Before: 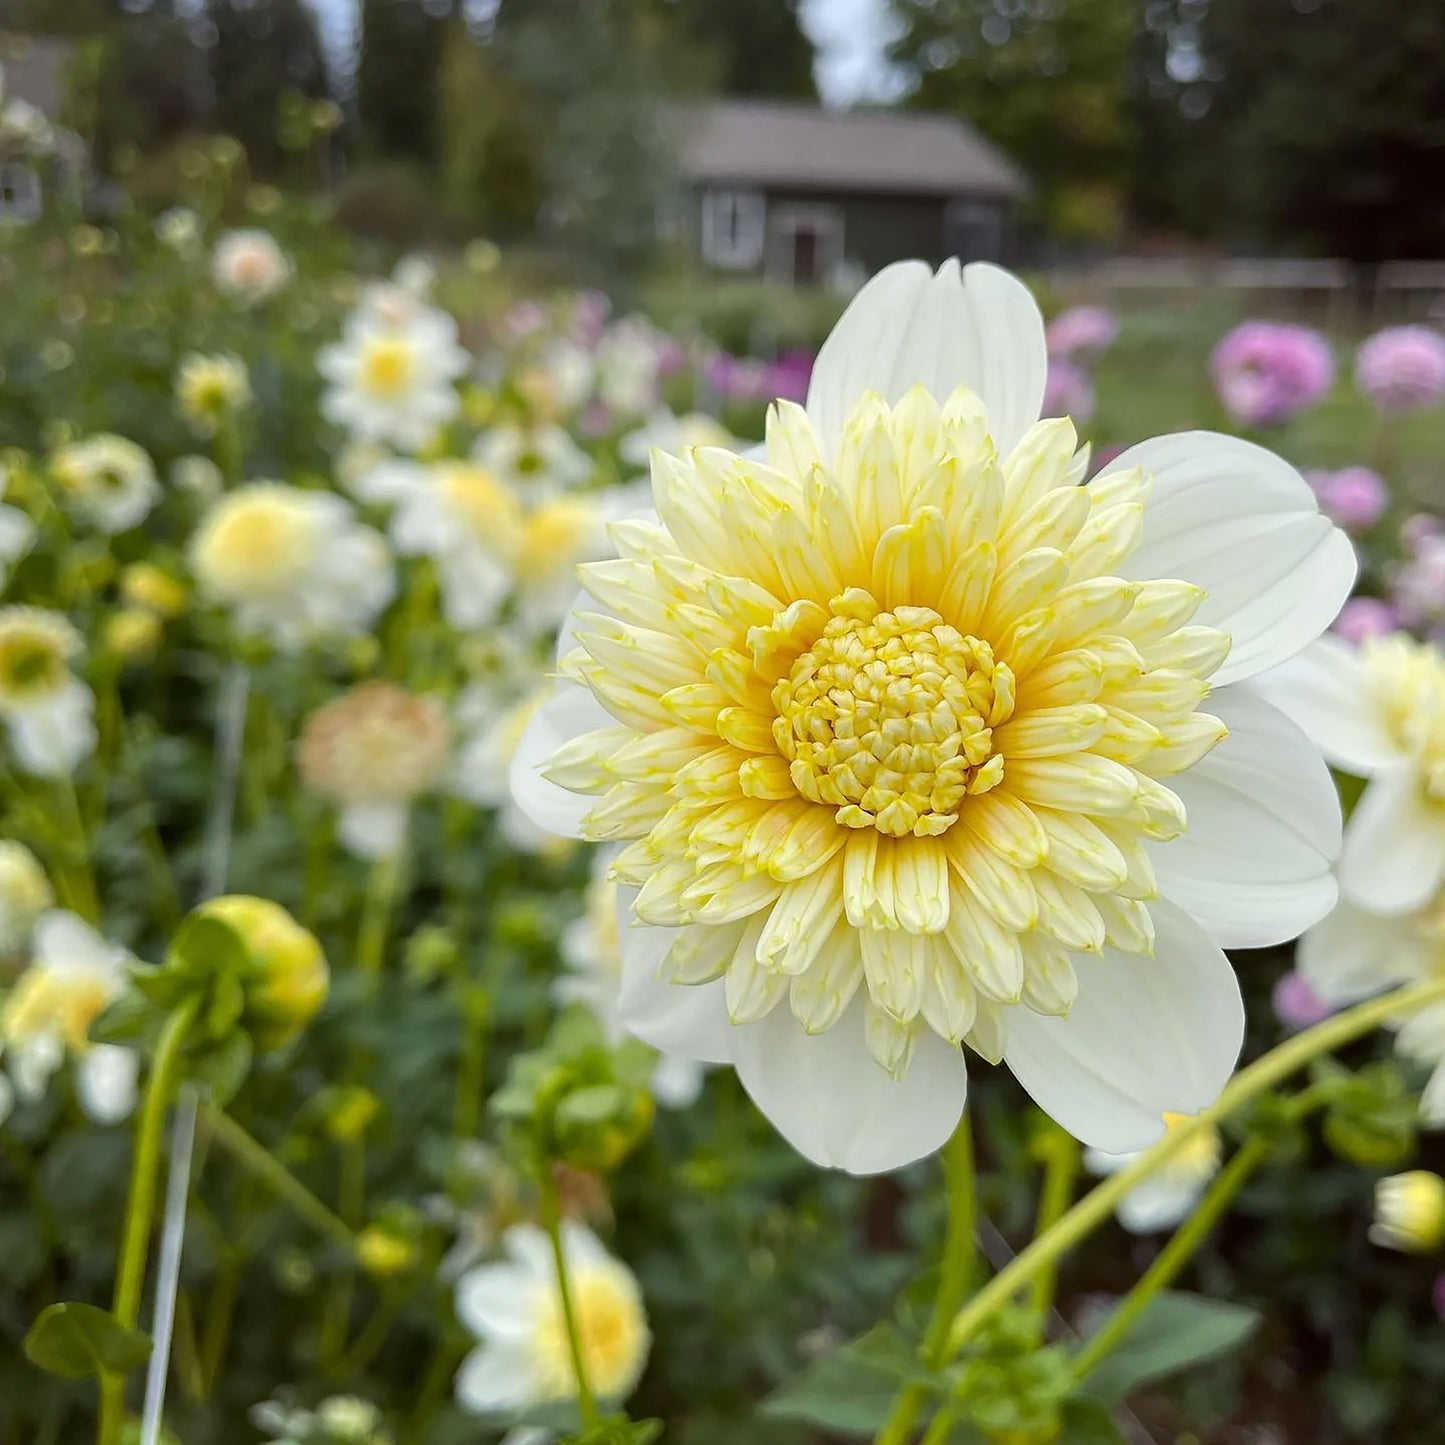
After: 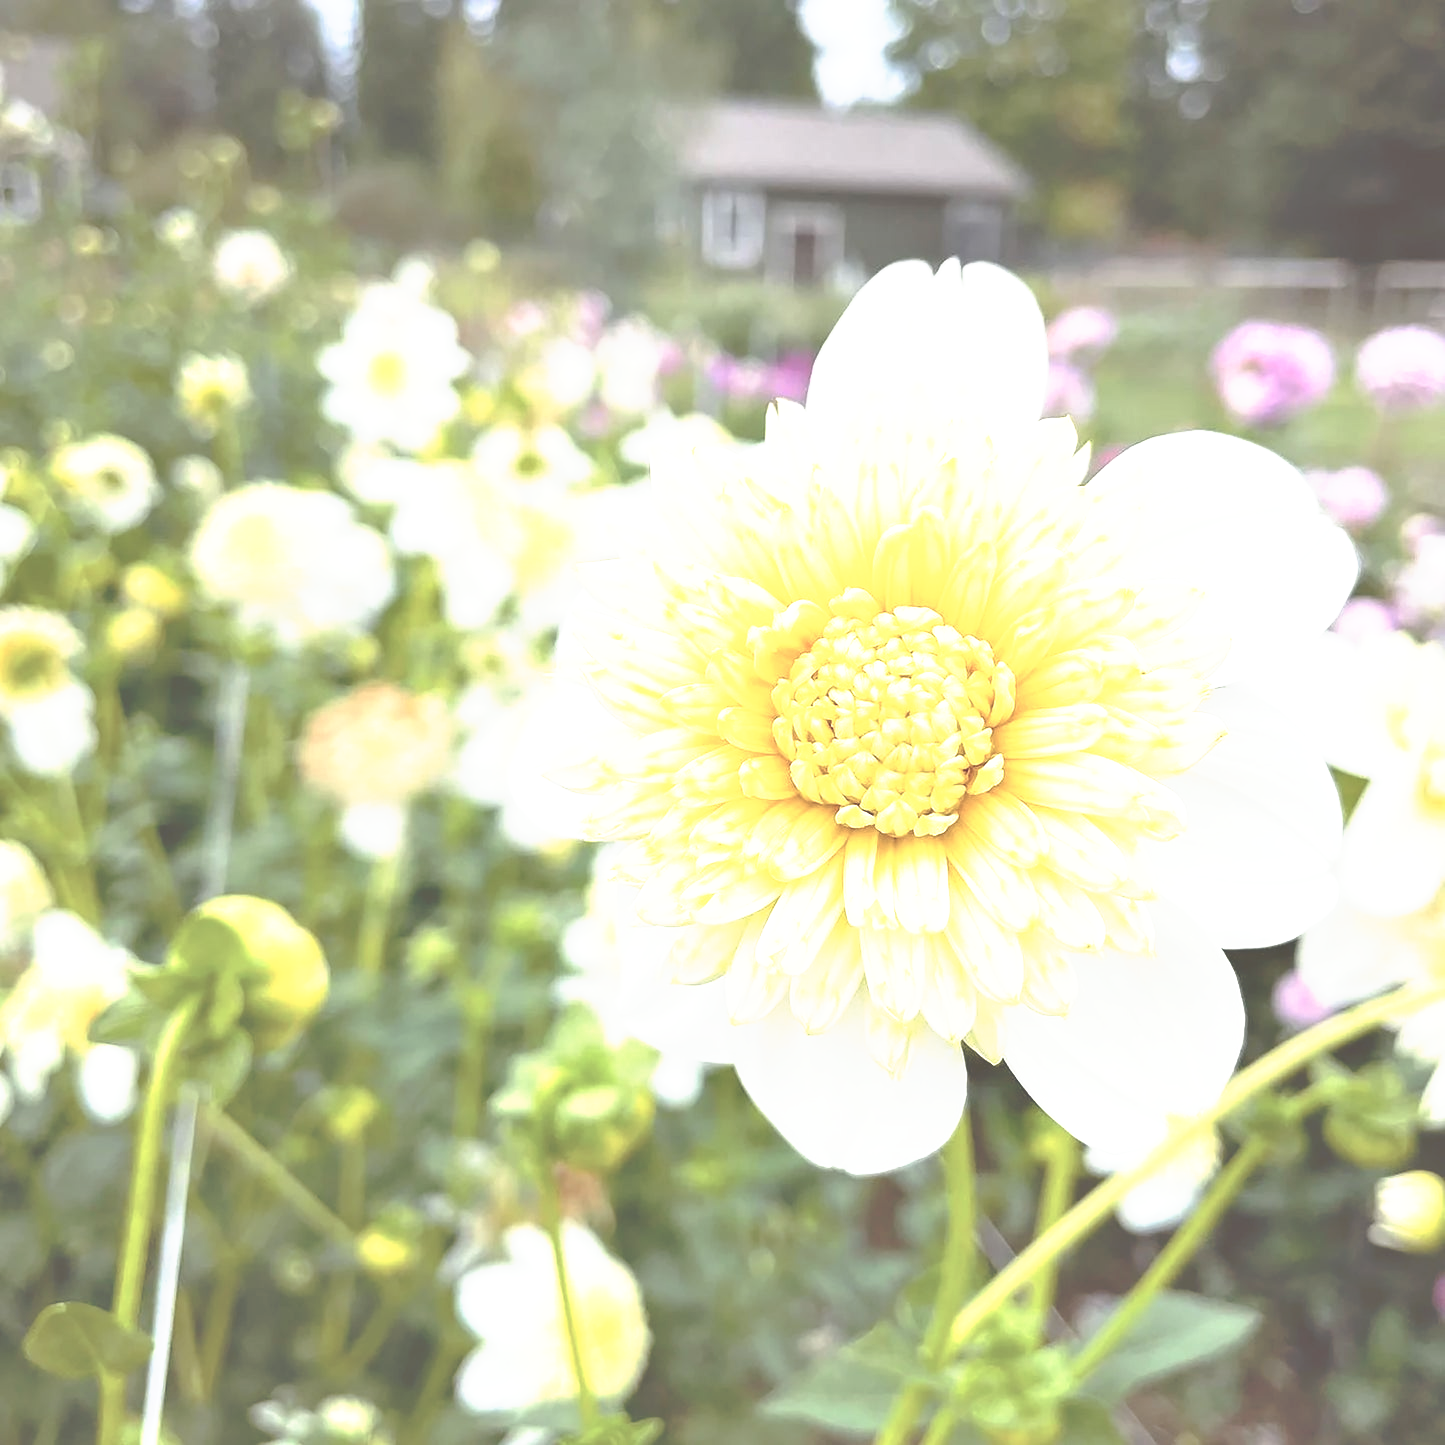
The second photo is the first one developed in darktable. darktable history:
exposure: black level correction -0.002, exposure 0.708 EV, compensate highlight preservation false
shadows and highlights: shadows 75.09, highlights -26.06, soften with gaussian
tone curve: curves: ch0 [(0, 0) (0.003, 0.326) (0.011, 0.332) (0.025, 0.352) (0.044, 0.378) (0.069, 0.4) (0.1, 0.416) (0.136, 0.432) (0.177, 0.468) (0.224, 0.509) (0.277, 0.554) (0.335, 0.6) (0.399, 0.642) (0.468, 0.693) (0.543, 0.753) (0.623, 0.818) (0.709, 0.897) (0.801, 0.974) (0.898, 0.991) (1, 1)], preserve colors none
